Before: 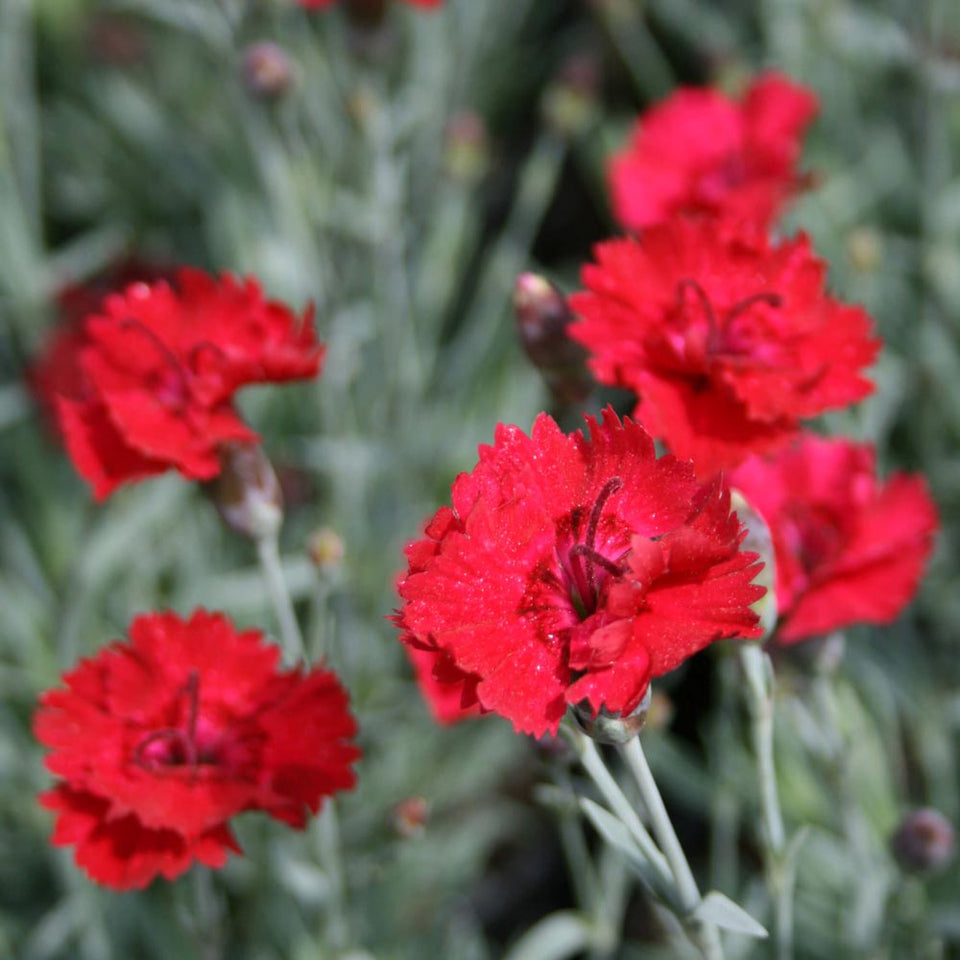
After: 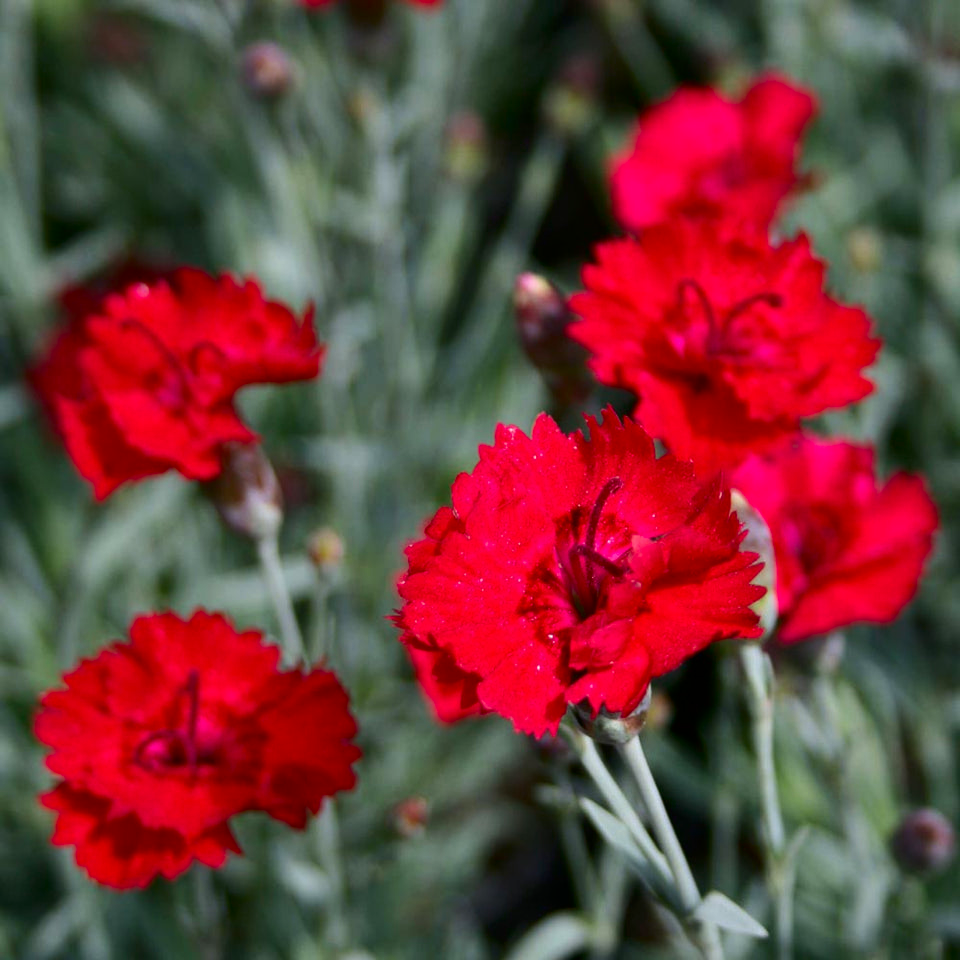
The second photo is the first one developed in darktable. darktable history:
shadows and highlights: radius 125.83, shadows 30.29, highlights -30.96, low approximation 0.01, soften with gaussian
contrast brightness saturation: contrast 0.124, brightness -0.123, saturation 0.203
